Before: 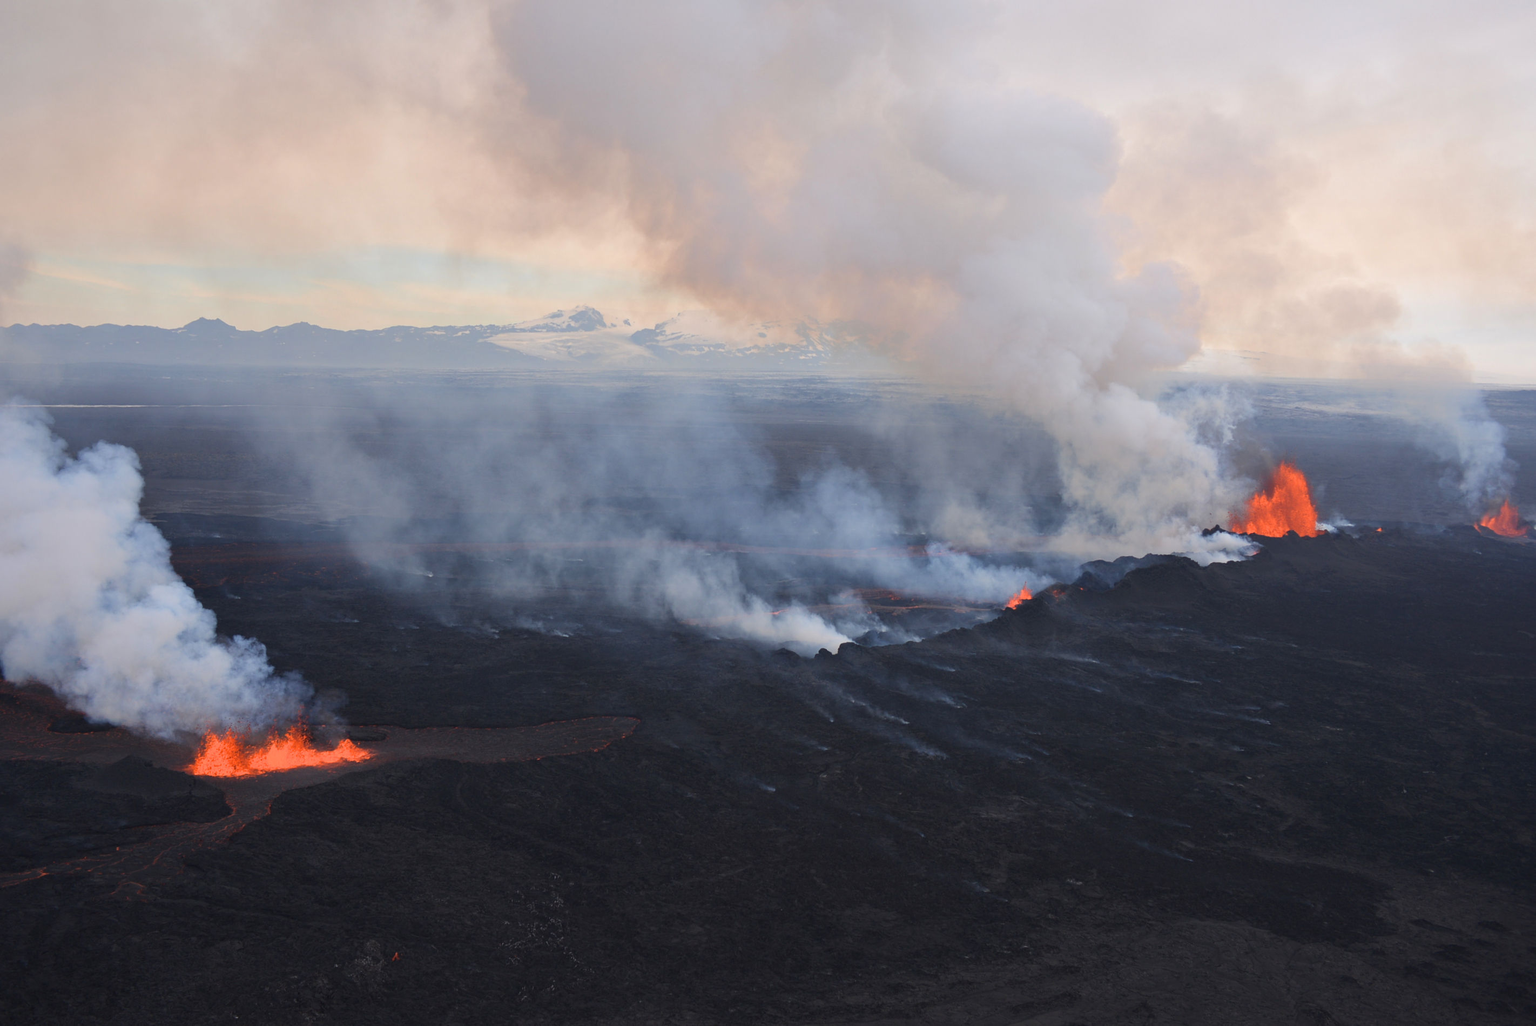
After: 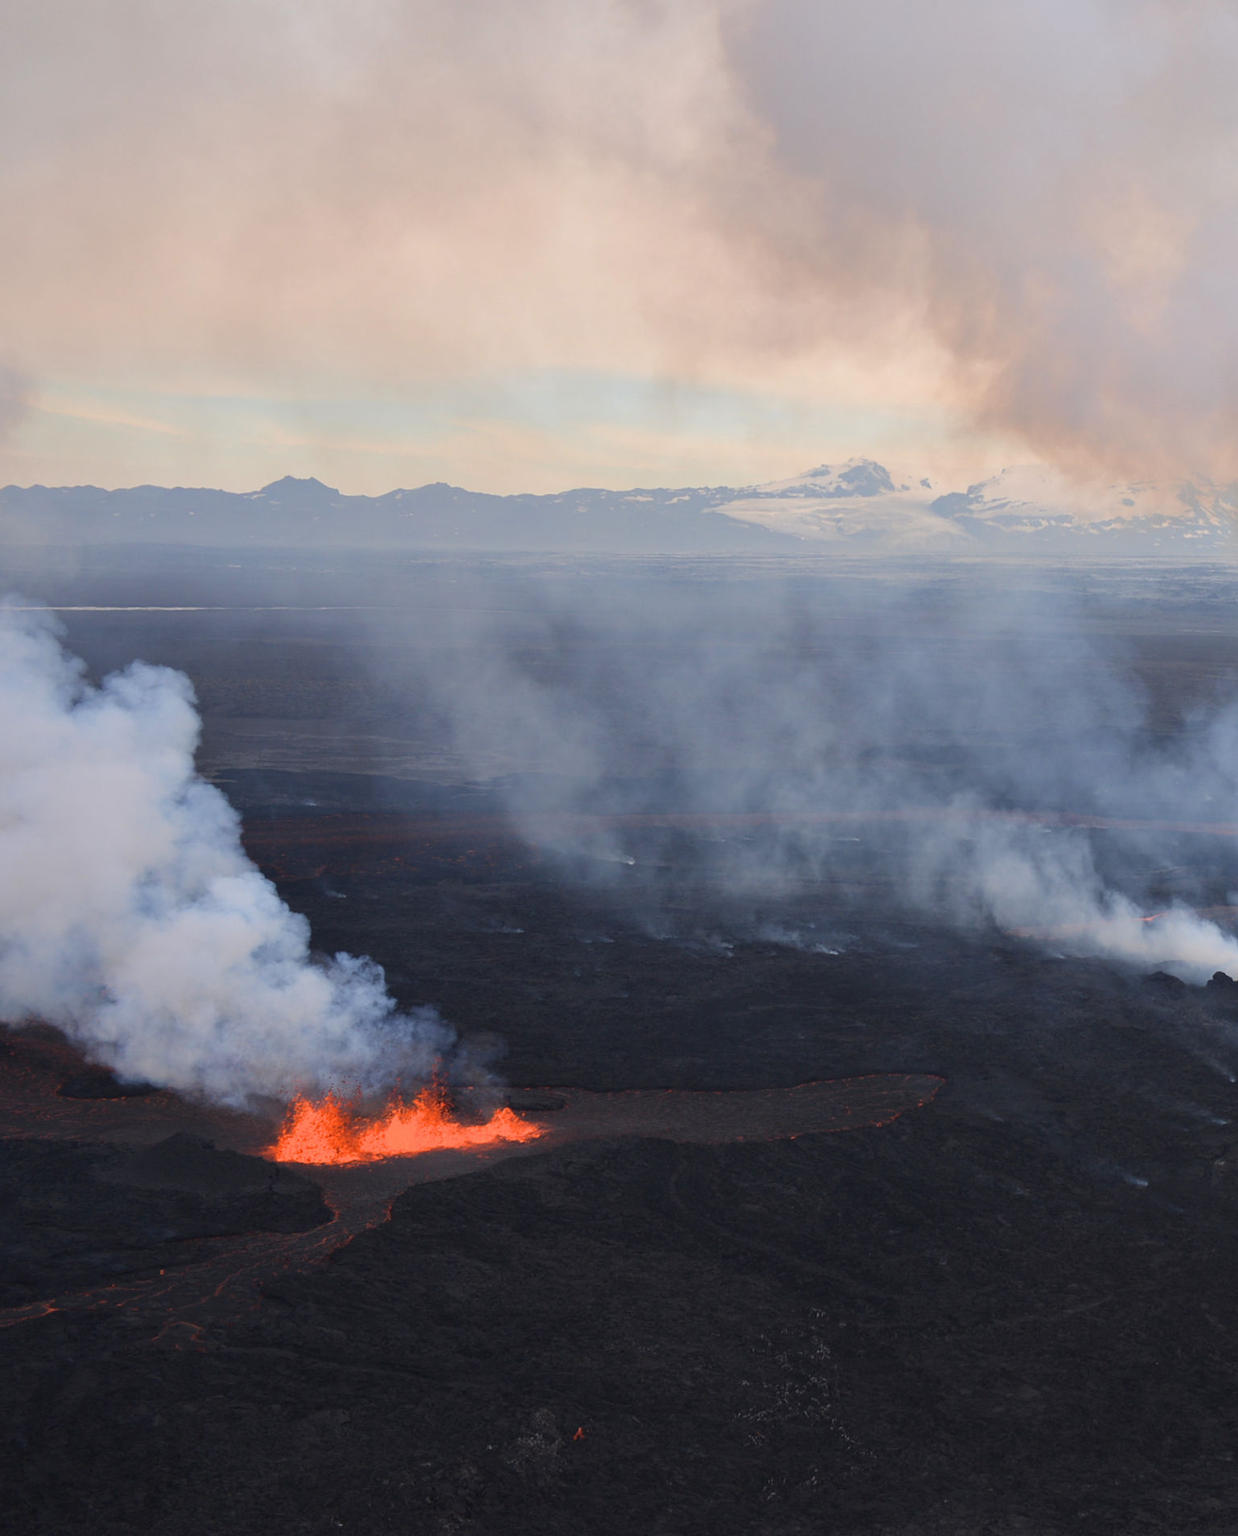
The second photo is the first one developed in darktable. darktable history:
crop: left 0.661%, right 45.524%, bottom 0.079%
